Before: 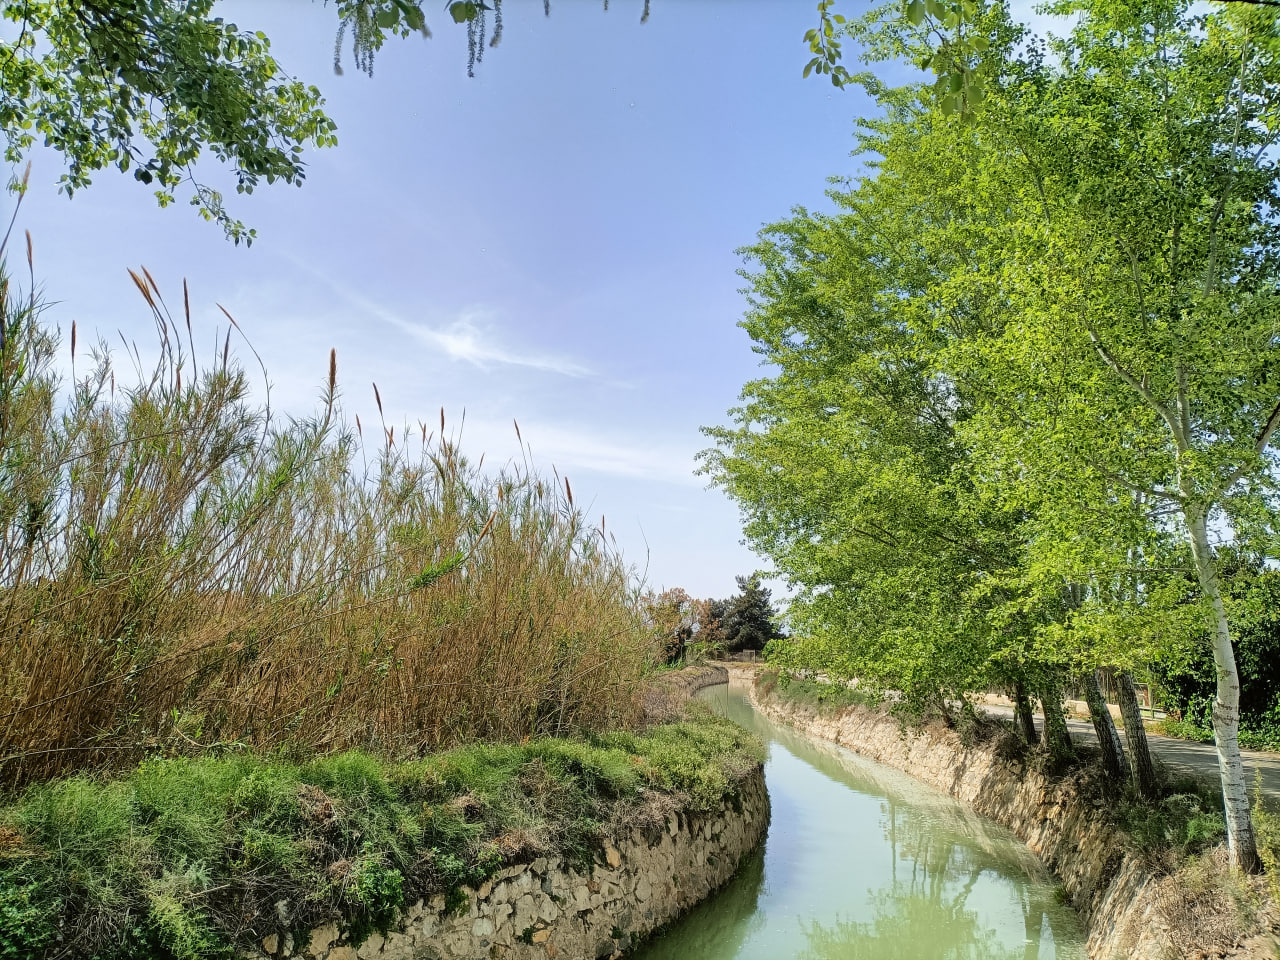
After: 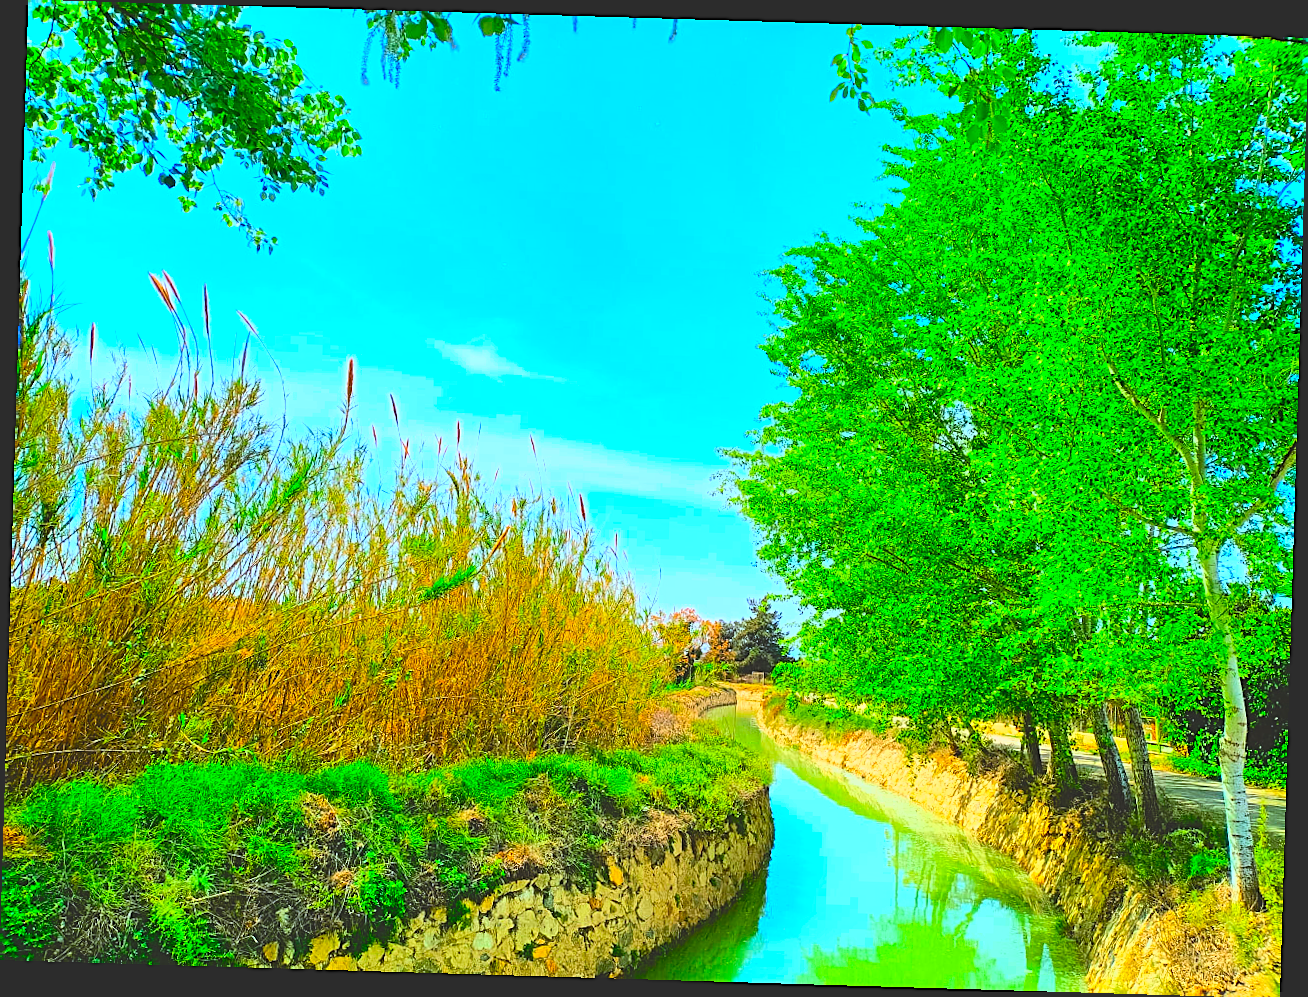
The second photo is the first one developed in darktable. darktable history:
lowpass: radius 0.1, contrast 0.85, saturation 1.1, unbound 0
color correction: saturation 3
rotate and perspective: rotation 1.72°, automatic cropping off
contrast brightness saturation: contrast 0.1, brightness 0.3, saturation 0.14
white balance: red 0.967, blue 1.049
sharpen: on, module defaults
tone equalizer: -8 EV -0.75 EV, -7 EV -0.7 EV, -6 EV -0.6 EV, -5 EV -0.4 EV, -3 EV 0.4 EV, -2 EV 0.6 EV, -1 EV 0.7 EV, +0 EV 0.75 EV, edges refinement/feathering 500, mask exposure compensation -1.57 EV, preserve details no
